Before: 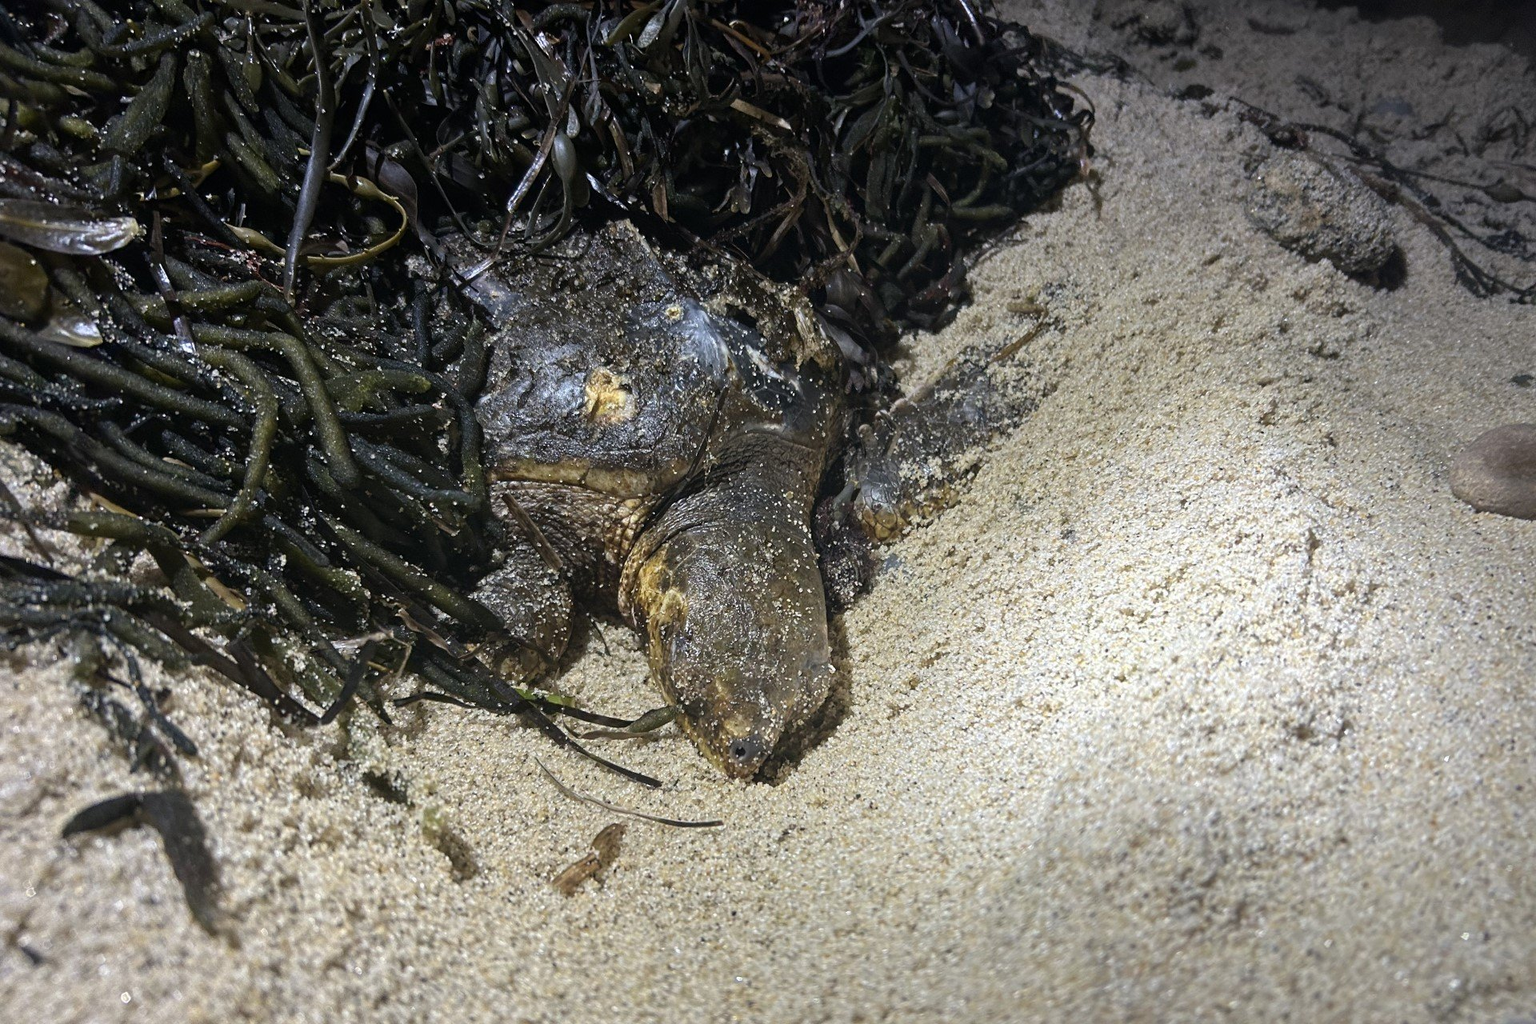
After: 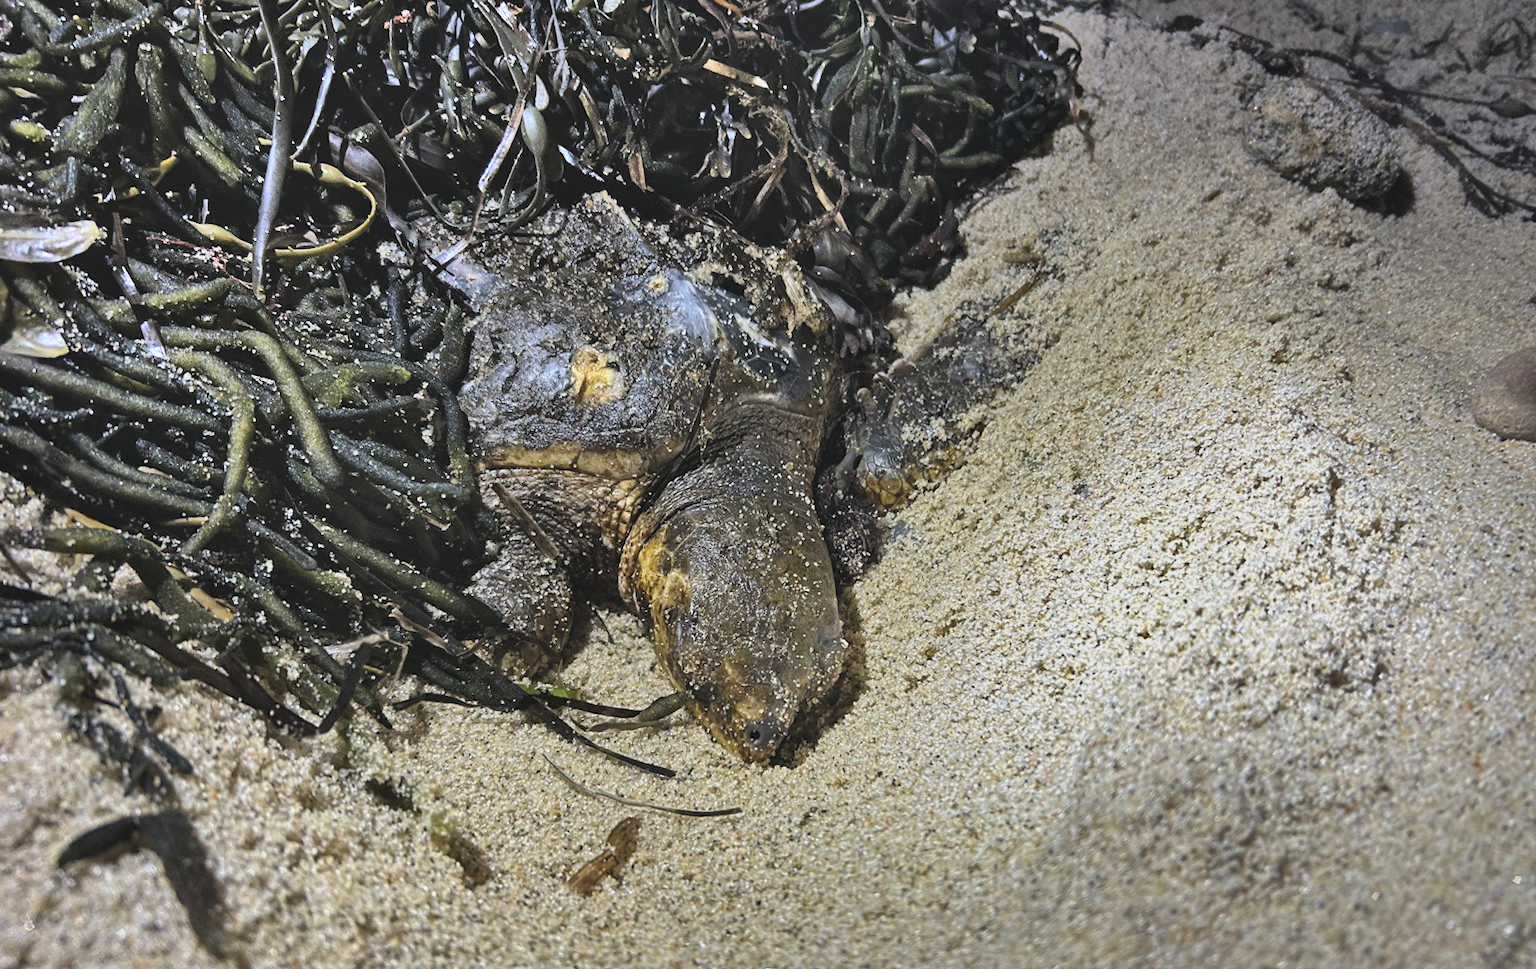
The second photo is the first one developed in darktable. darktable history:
exposure: black level correction -0.015, exposure -0.125 EV, compensate highlight preservation false
filmic rgb: black relative exposure -12 EV, white relative exposure 2.8 EV, threshold 3 EV, target black luminance 0%, hardness 8.06, latitude 70.41%, contrast 1.14, highlights saturation mix 10%, shadows ↔ highlights balance -0.388%, color science v4 (2020), iterations of high-quality reconstruction 10, contrast in shadows soft, contrast in highlights soft, enable highlight reconstruction true
shadows and highlights: shadows 75, highlights -60.85, soften with gaussian
rotate and perspective: rotation -3.52°, crop left 0.036, crop right 0.964, crop top 0.081, crop bottom 0.919
